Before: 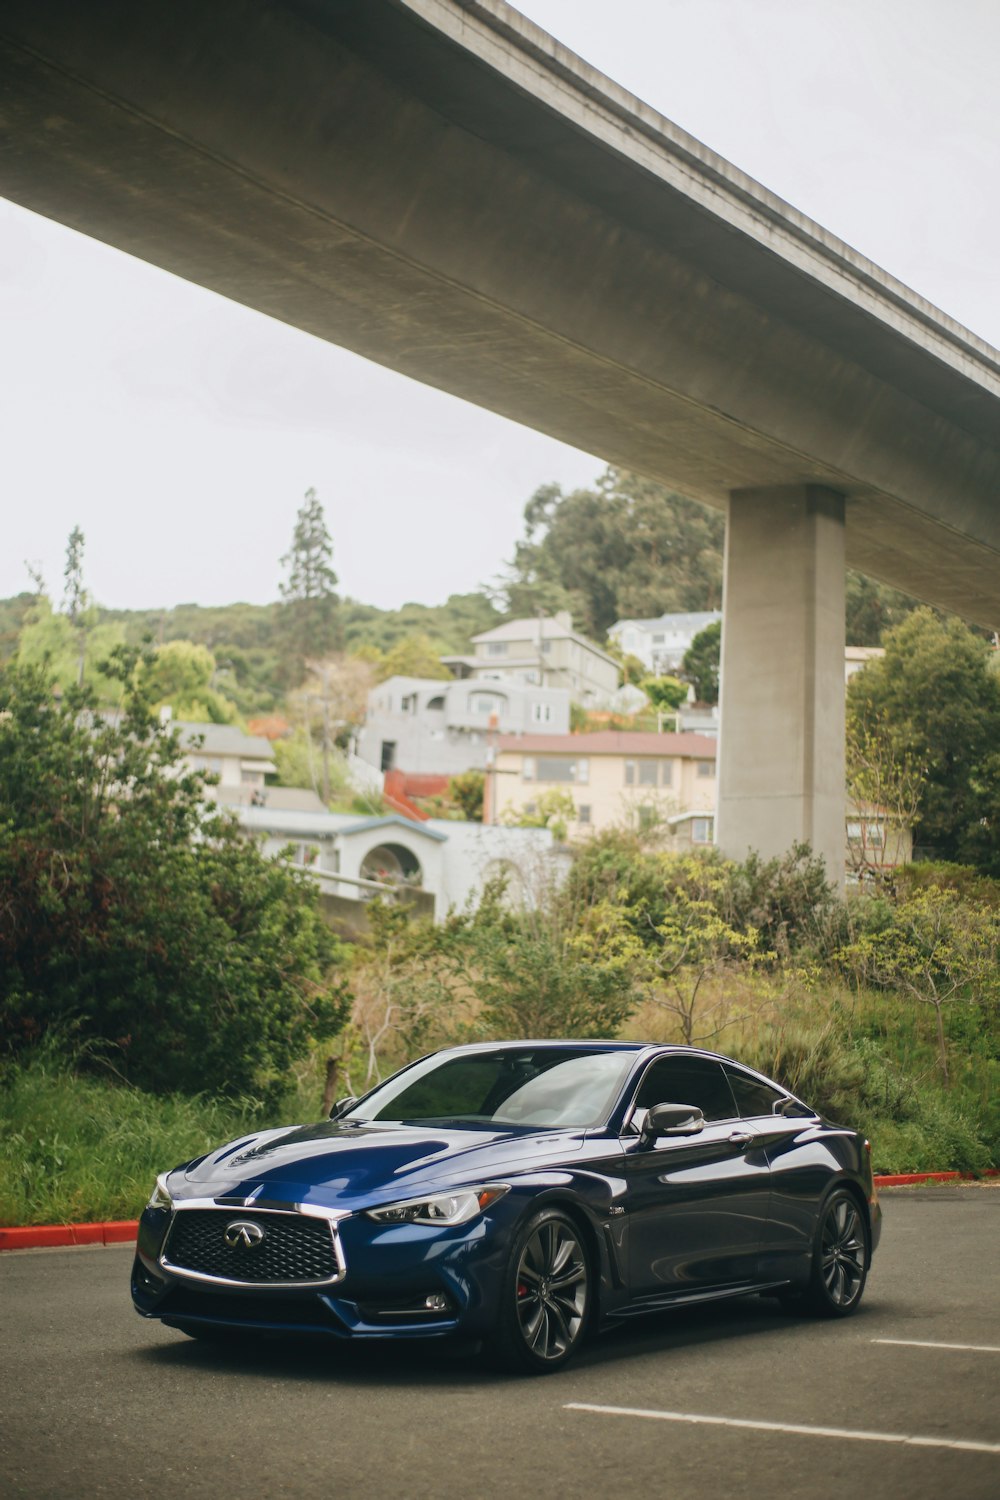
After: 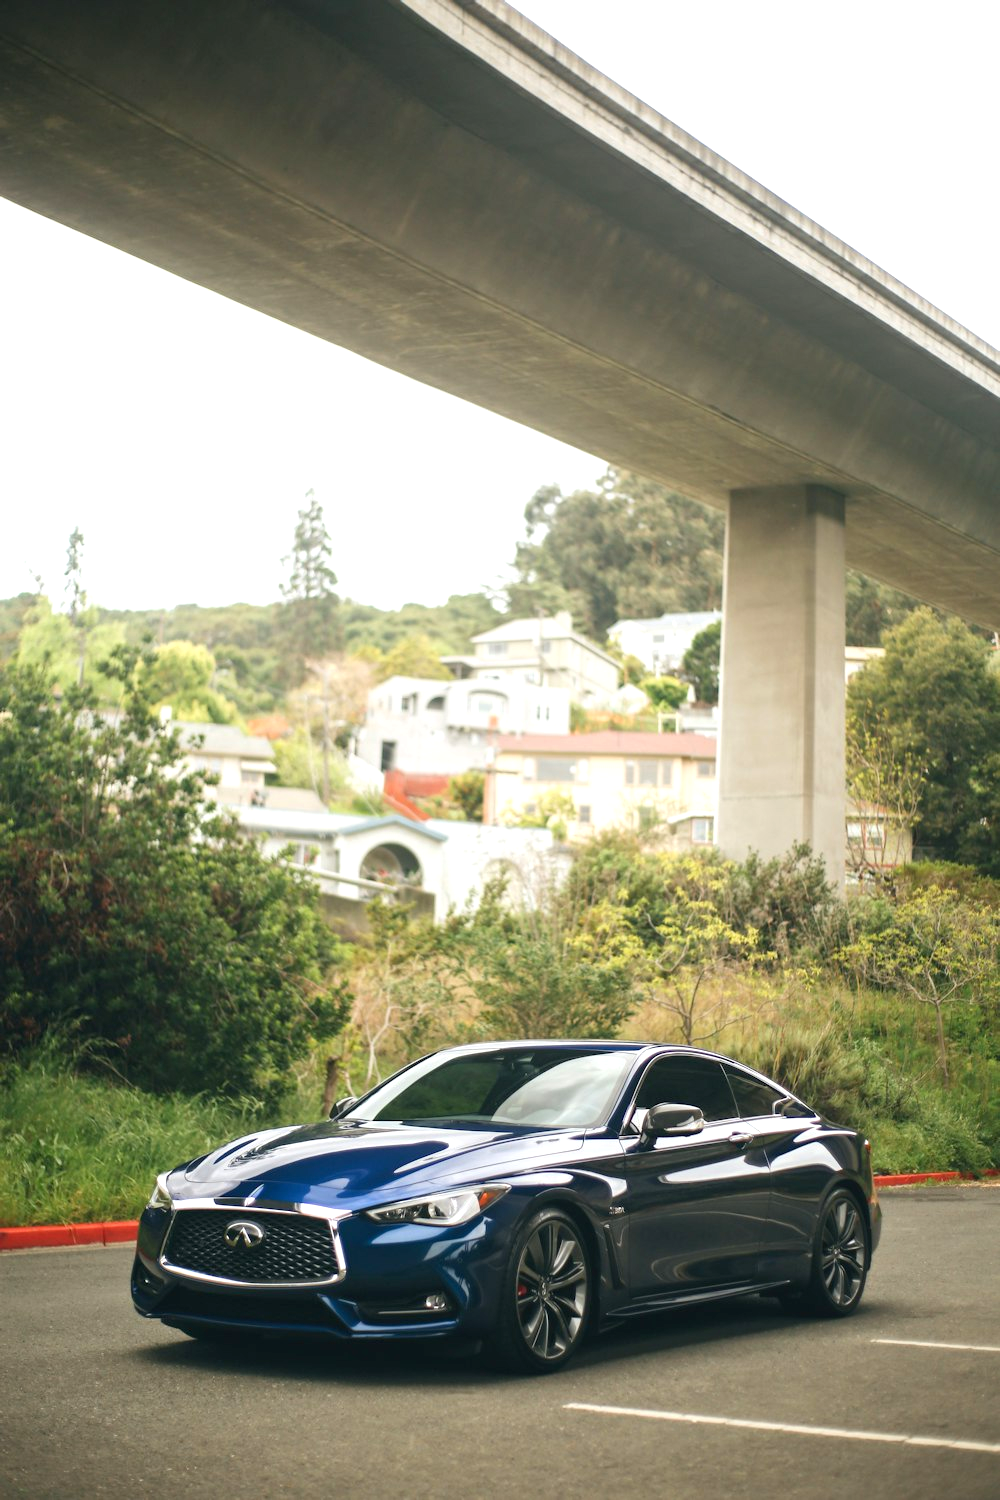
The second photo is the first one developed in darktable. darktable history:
exposure: black level correction 0.001, exposure 0.676 EV, compensate highlight preservation false
